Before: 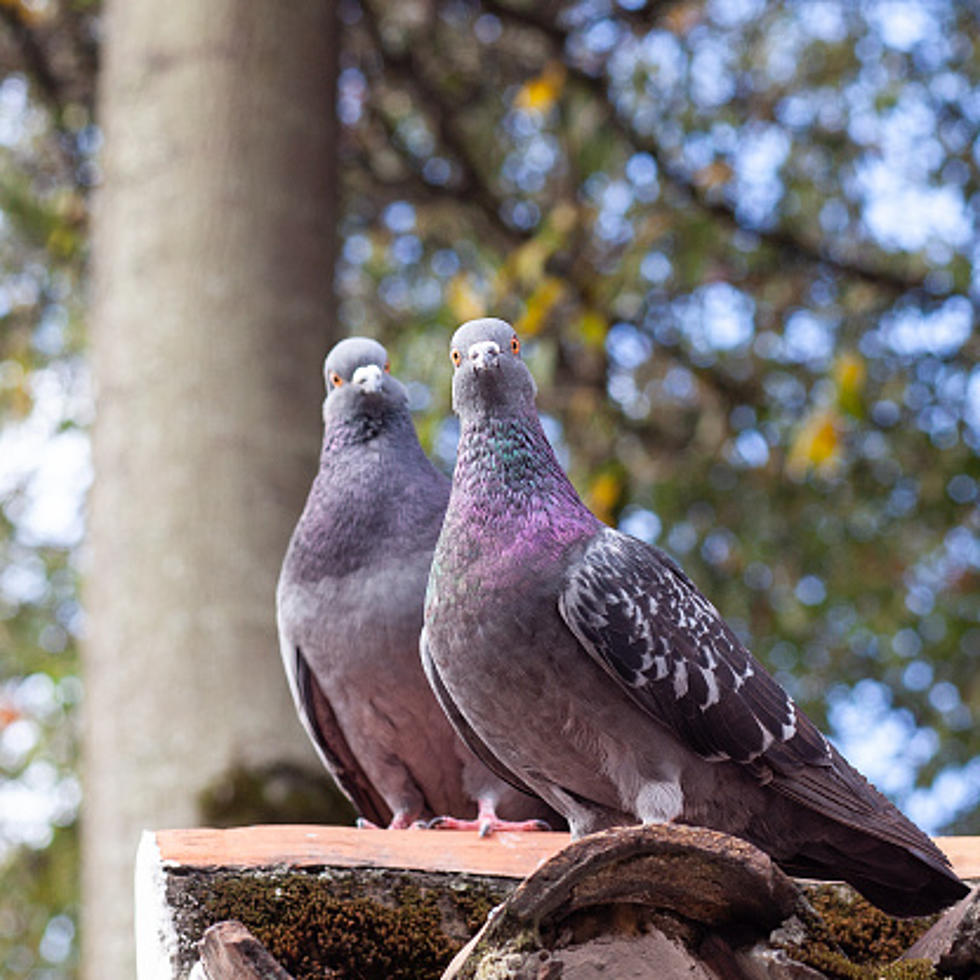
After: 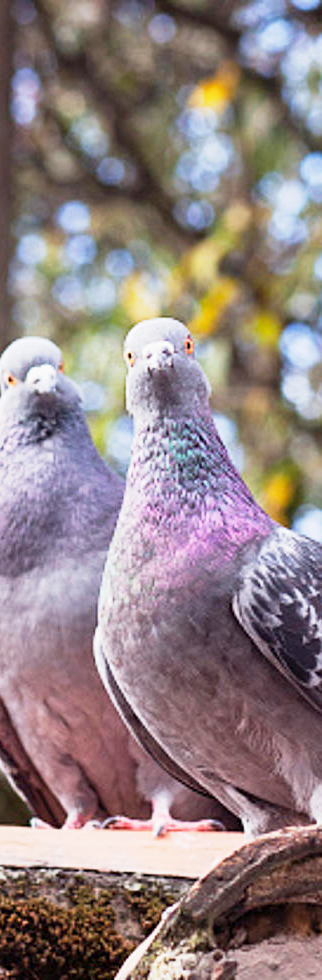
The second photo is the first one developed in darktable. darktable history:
base curve: curves: ch0 [(0, 0) (0.088, 0.125) (0.176, 0.251) (0.354, 0.501) (0.613, 0.749) (1, 0.877)], preserve colors none
exposure: black level correction 0.001, exposure 0.498 EV, compensate exposure bias true, compensate highlight preservation false
crop: left 33.335%, right 33.735%
